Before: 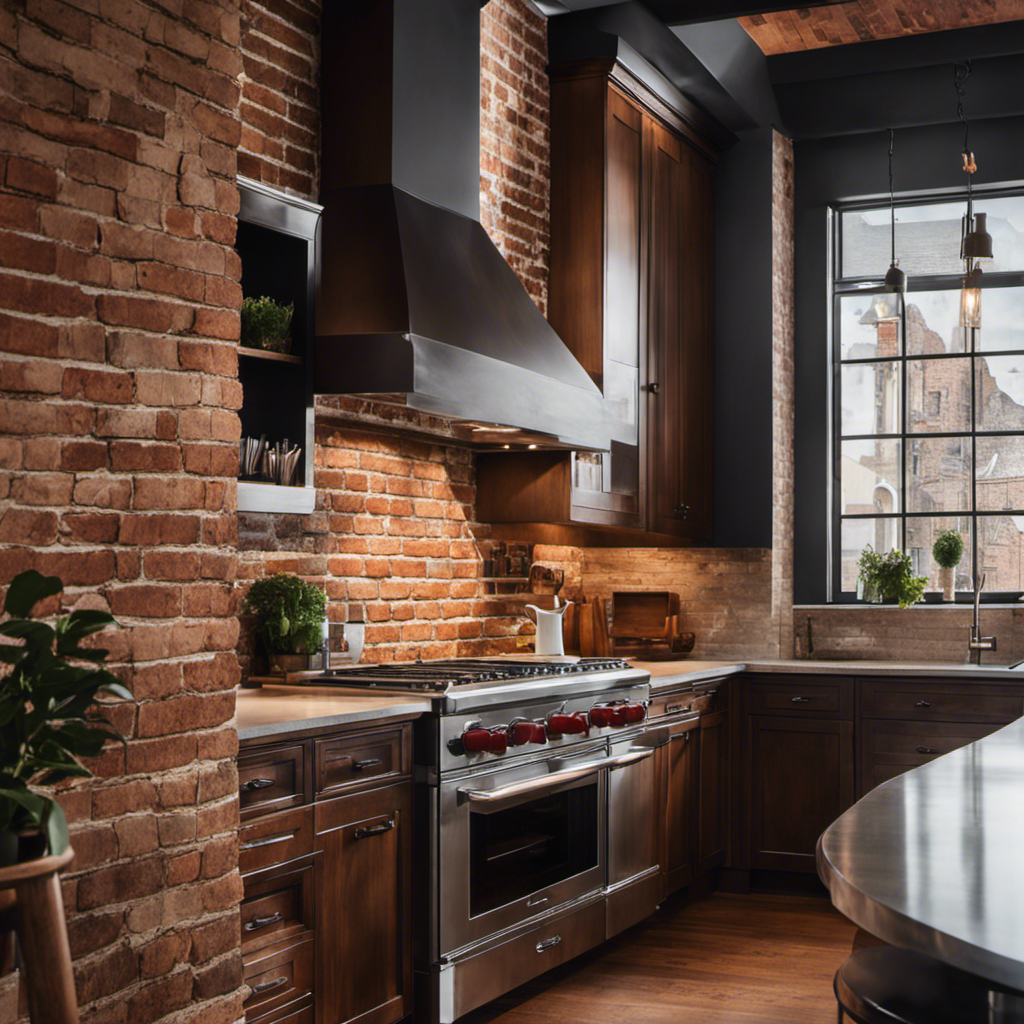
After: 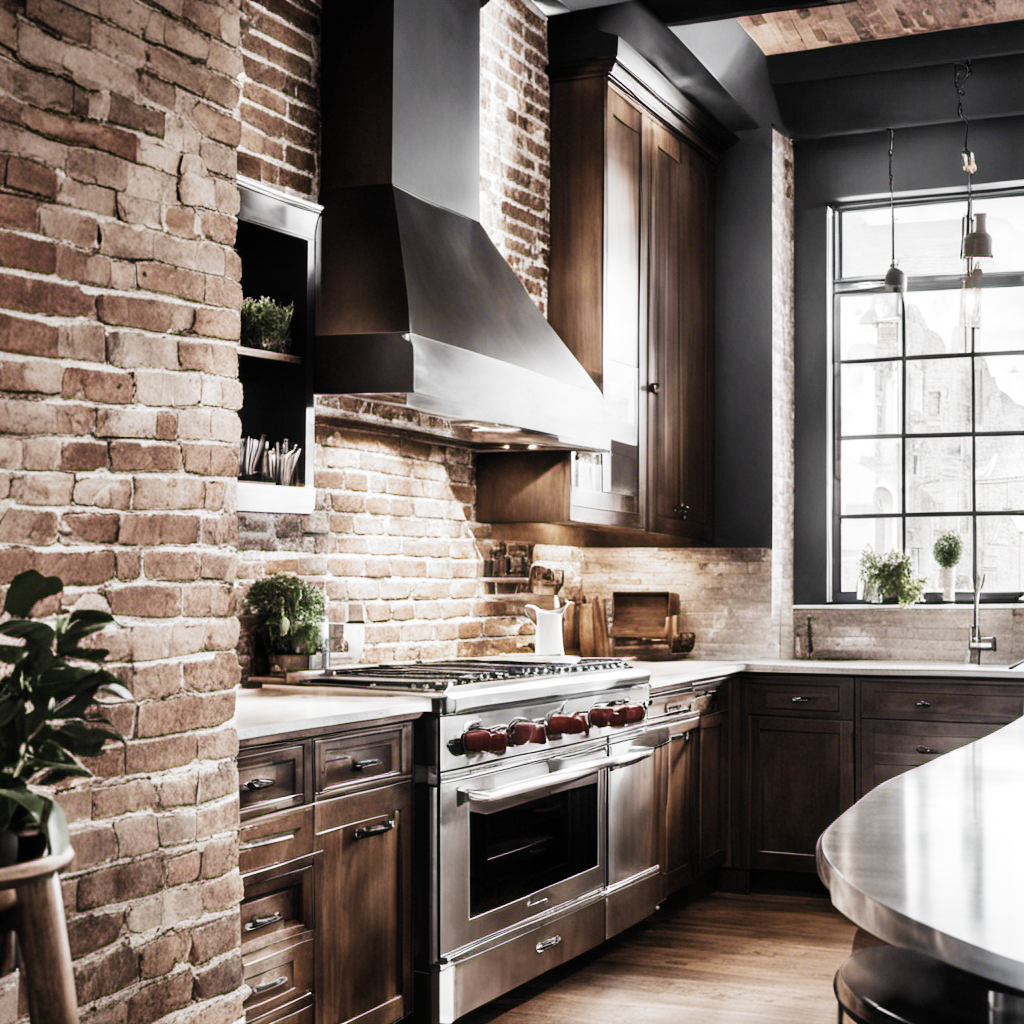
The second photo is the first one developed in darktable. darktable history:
exposure: black level correction 0, exposure 1.892 EV, compensate exposure bias true, compensate highlight preservation false
filmic rgb: black relative exposure -5.13 EV, white relative exposure 3.98 EV, hardness 2.88, contrast 1.301, highlights saturation mix -29.8%, preserve chrominance no, color science v5 (2021), contrast in shadows safe, contrast in highlights safe
